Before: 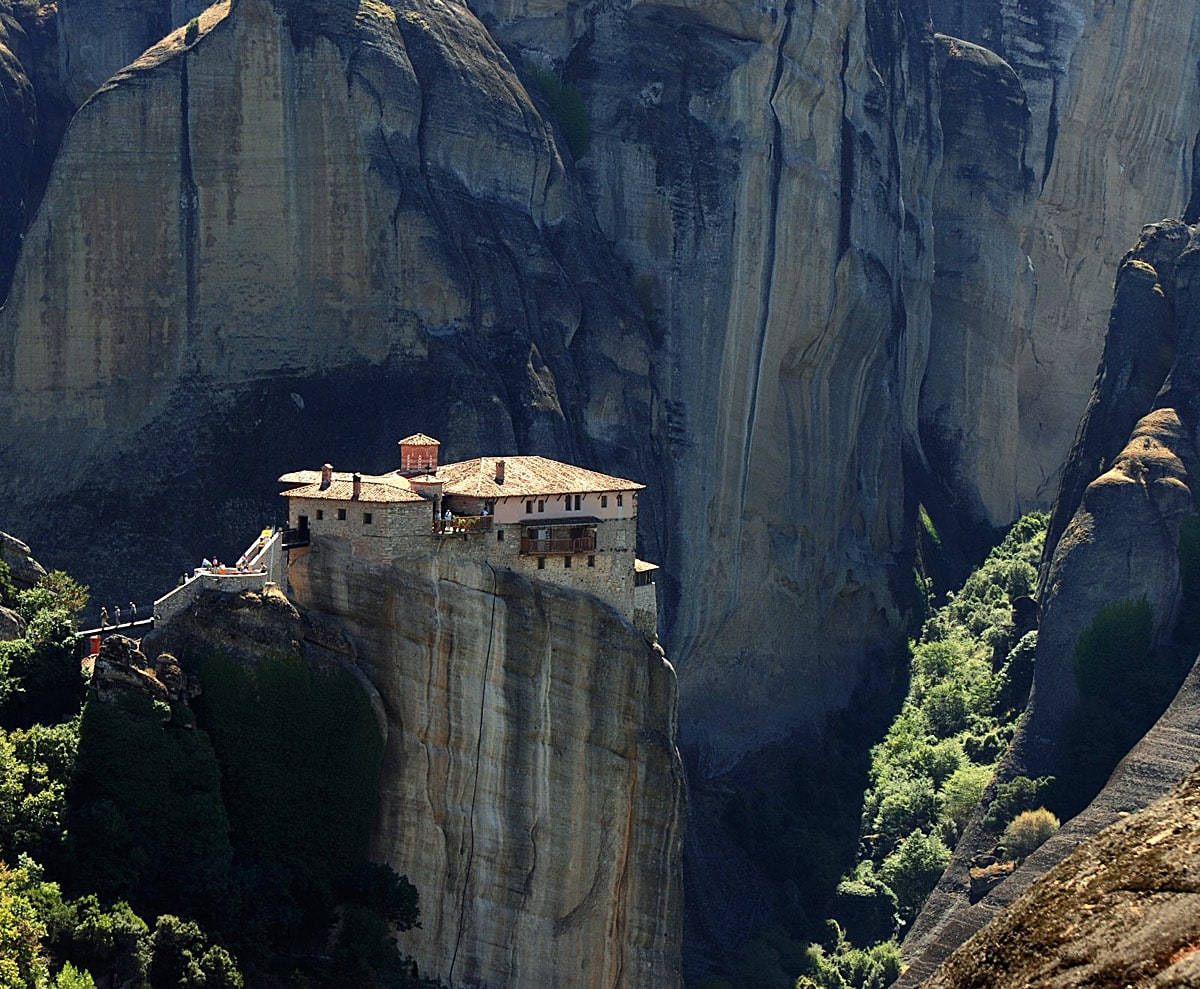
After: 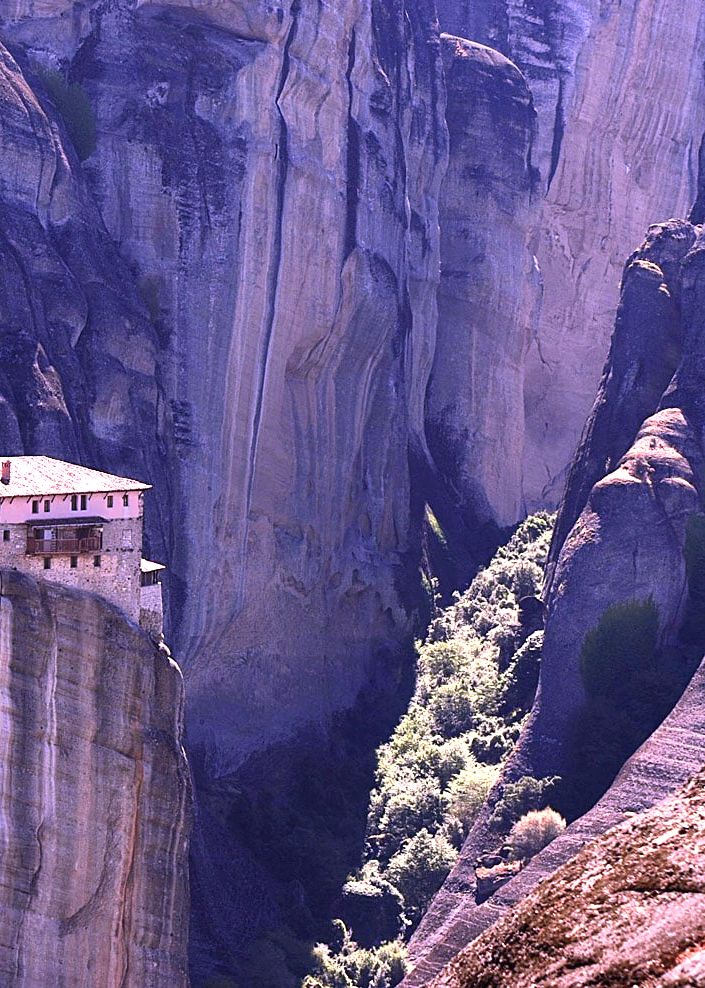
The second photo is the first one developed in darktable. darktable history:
color calibration: output R [1.107, -0.012, -0.003, 0], output B [0, 0, 1.308, 0], illuminant as shot in camera, x 0.363, y 0.386, temperature 4530 K, saturation algorithm version 1 (2020)
exposure: black level correction 0, exposure 1.098 EV, compensate highlight preservation false
crop: left 41.18%
